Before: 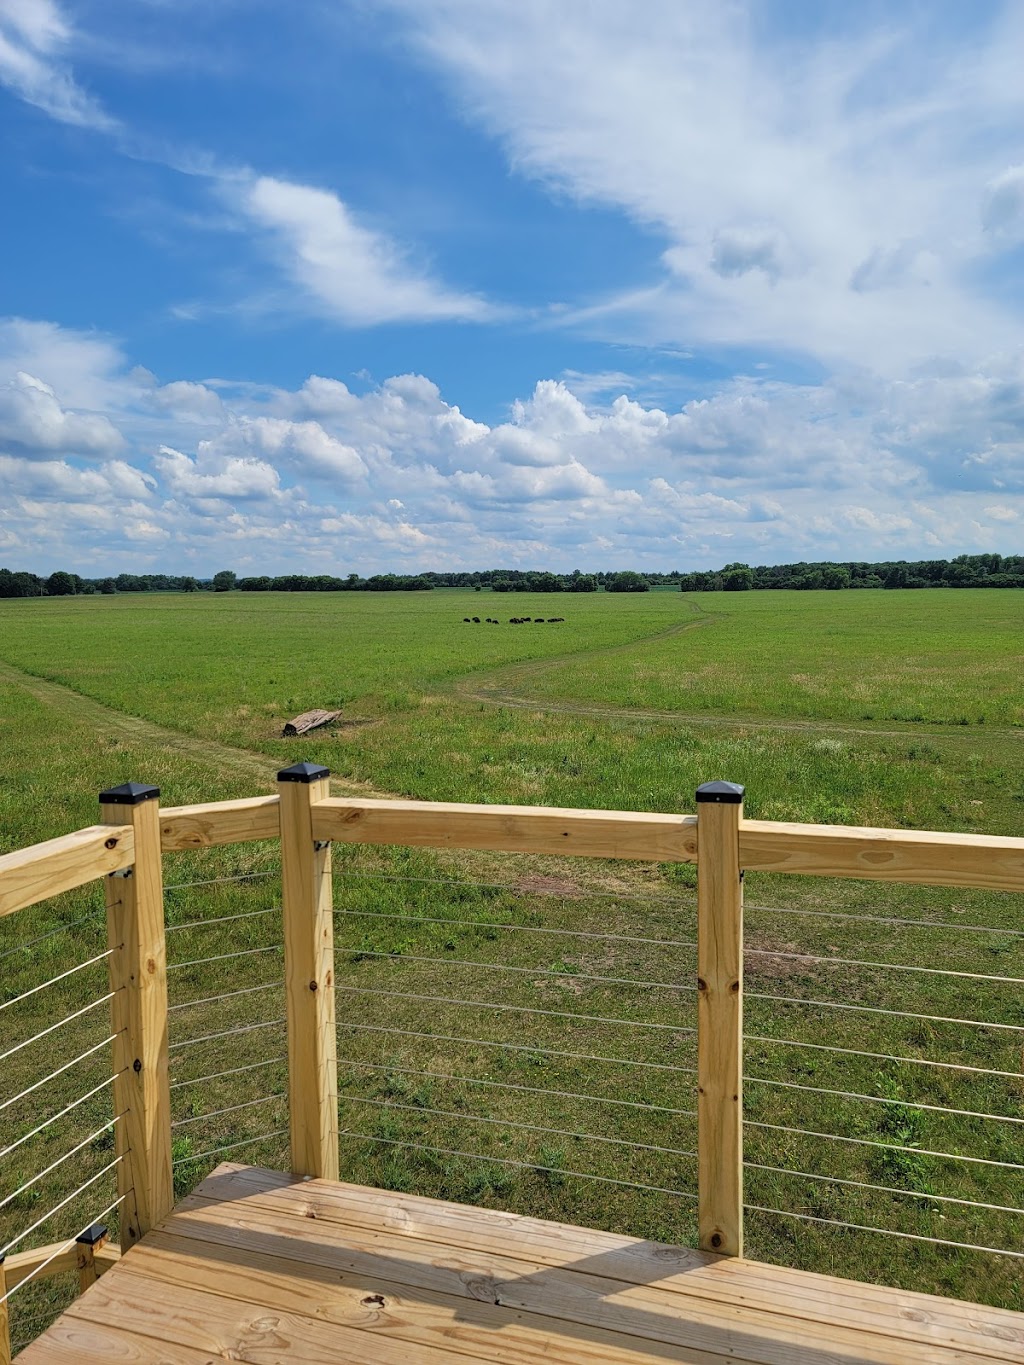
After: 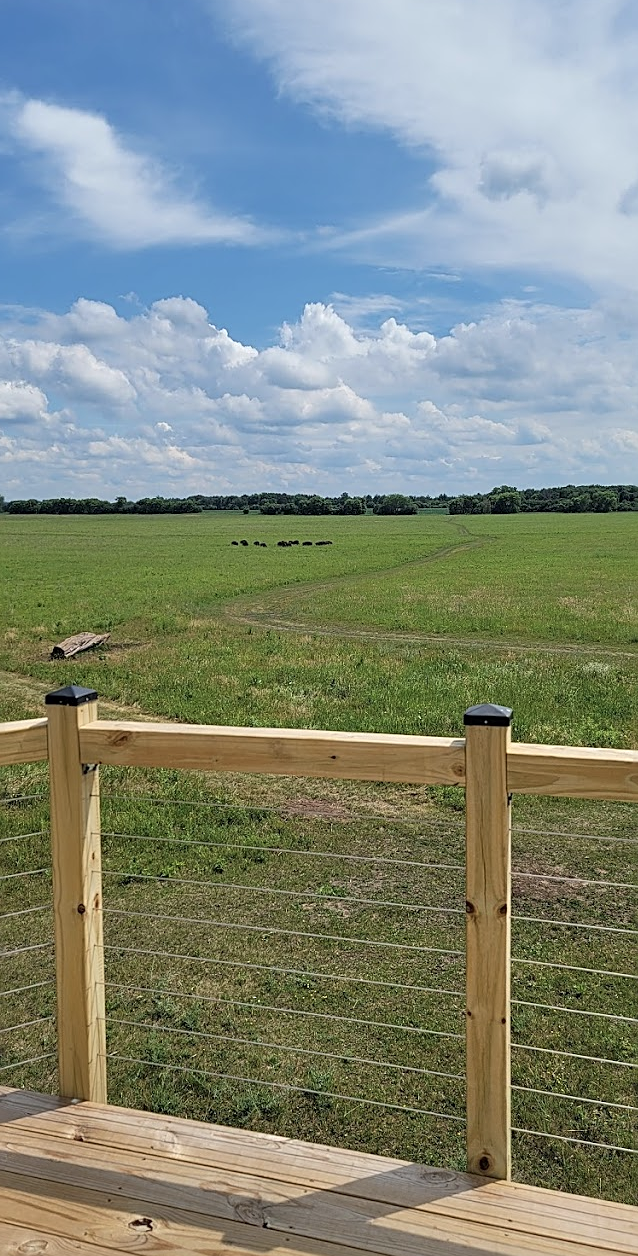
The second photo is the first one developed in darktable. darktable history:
sharpen: on, module defaults
contrast brightness saturation: saturation -0.161
crop and rotate: left 22.728%, top 5.645%, right 14.925%, bottom 2.302%
